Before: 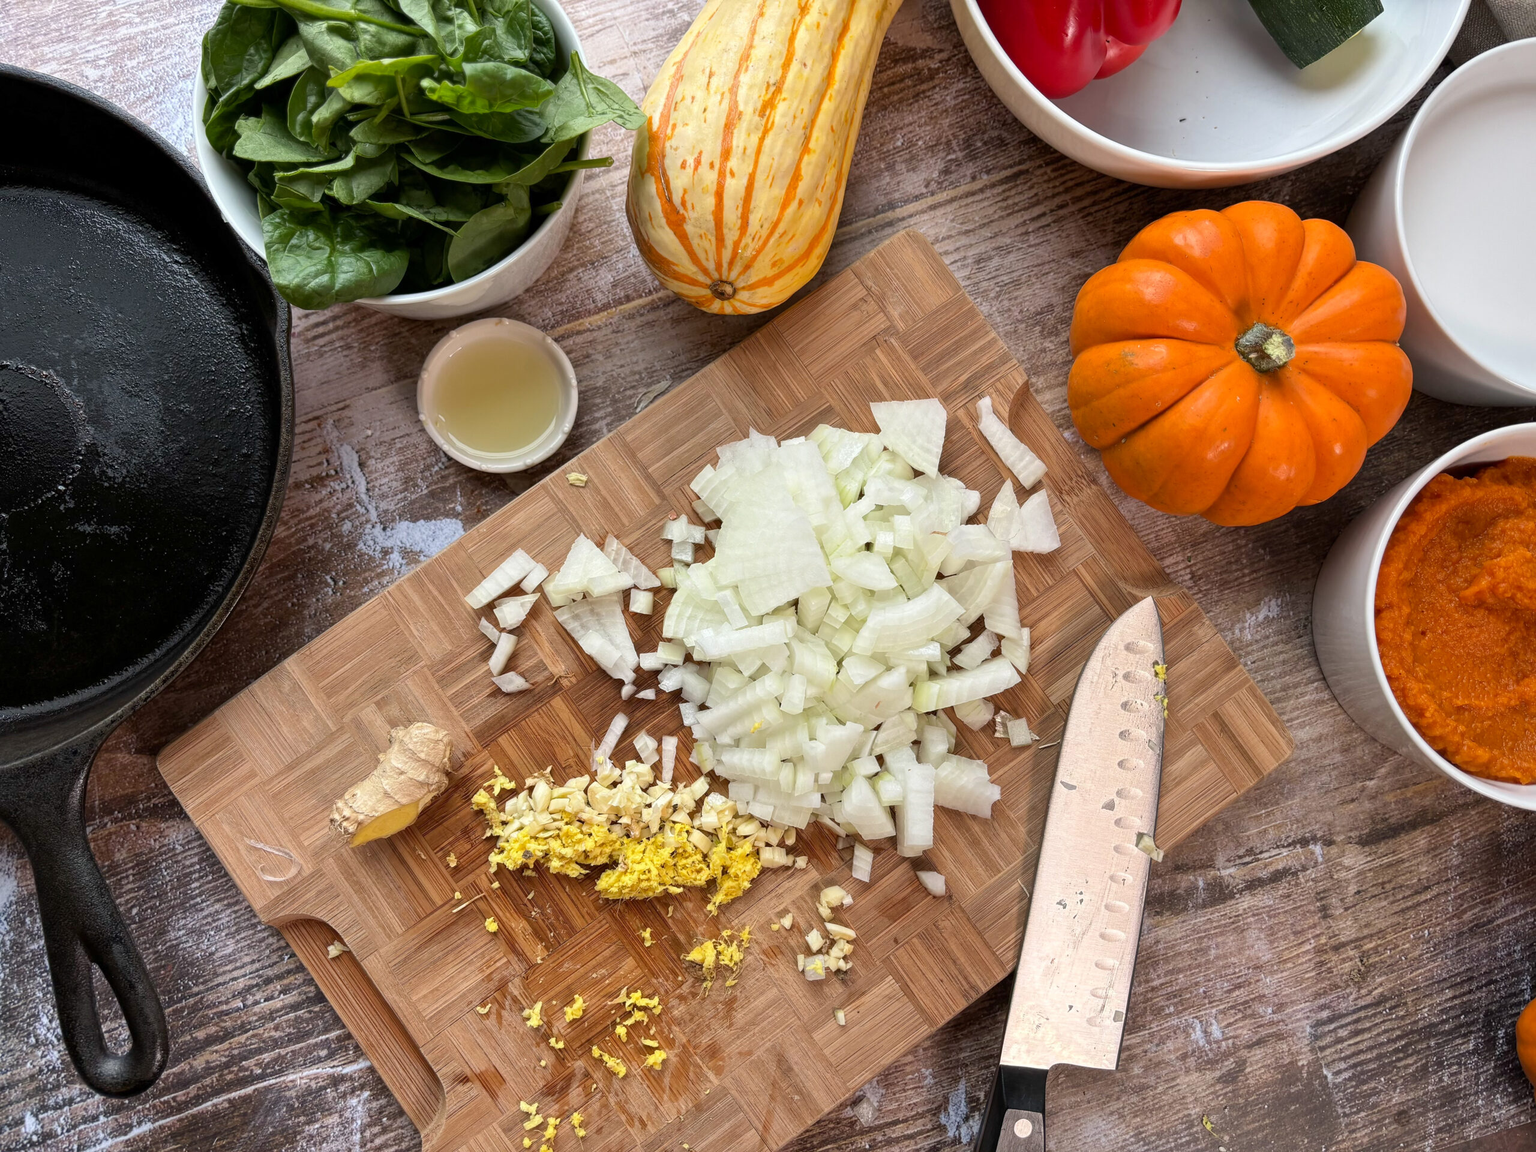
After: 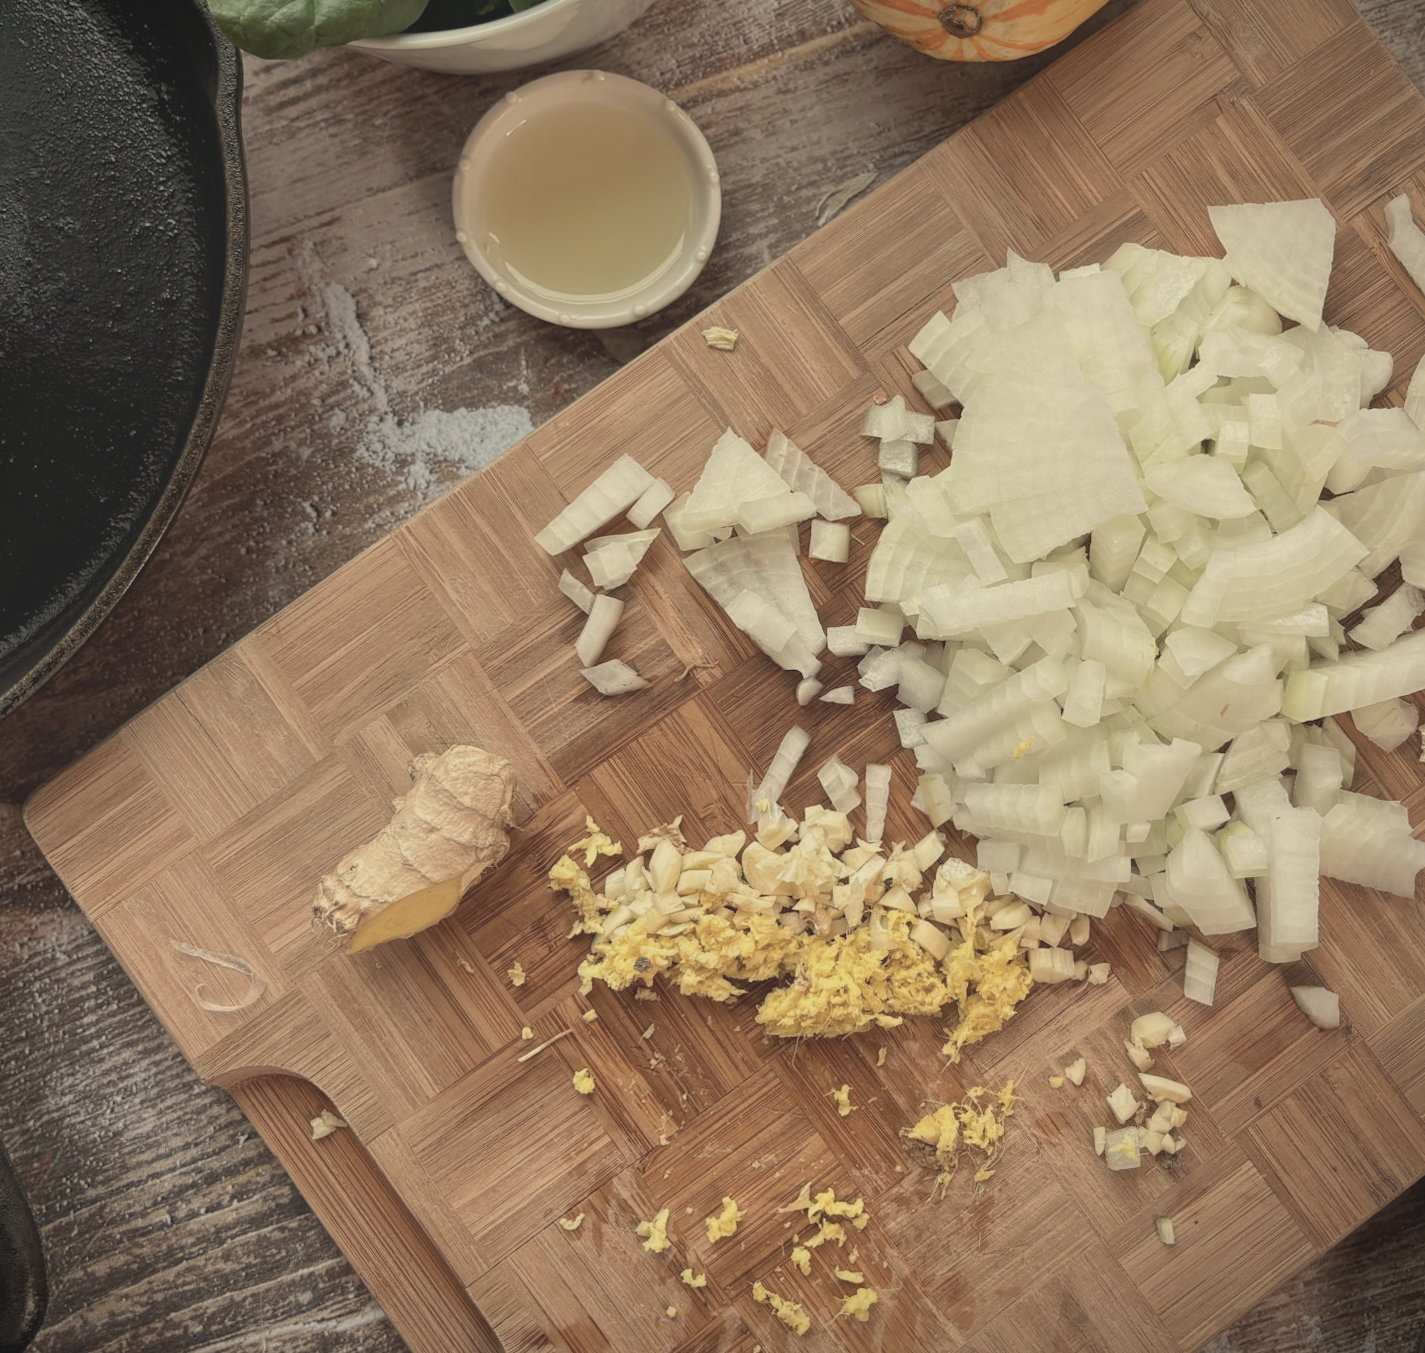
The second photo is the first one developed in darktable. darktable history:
contrast brightness saturation: contrast -0.26, saturation -0.43
vignetting: fall-off start 97.23%, saturation -0.024, center (-0.033, -0.042), width/height ratio 1.179, unbound false
crop: left 8.966%, top 23.852%, right 34.699%, bottom 4.703%
rotate and perspective: rotation -0.45°, automatic cropping original format, crop left 0.008, crop right 0.992, crop top 0.012, crop bottom 0.988
white balance: red 1.08, blue 0.791
